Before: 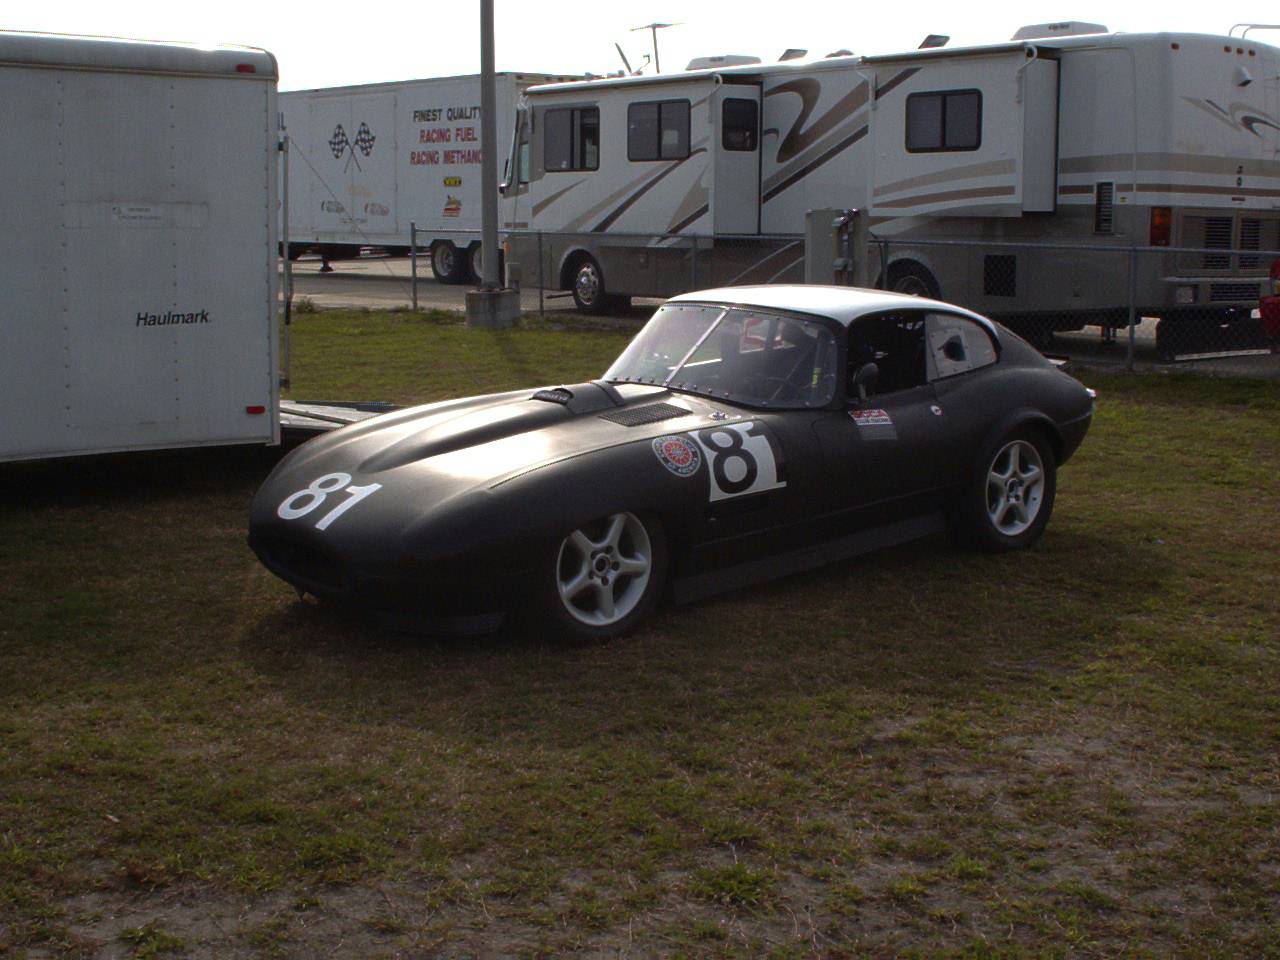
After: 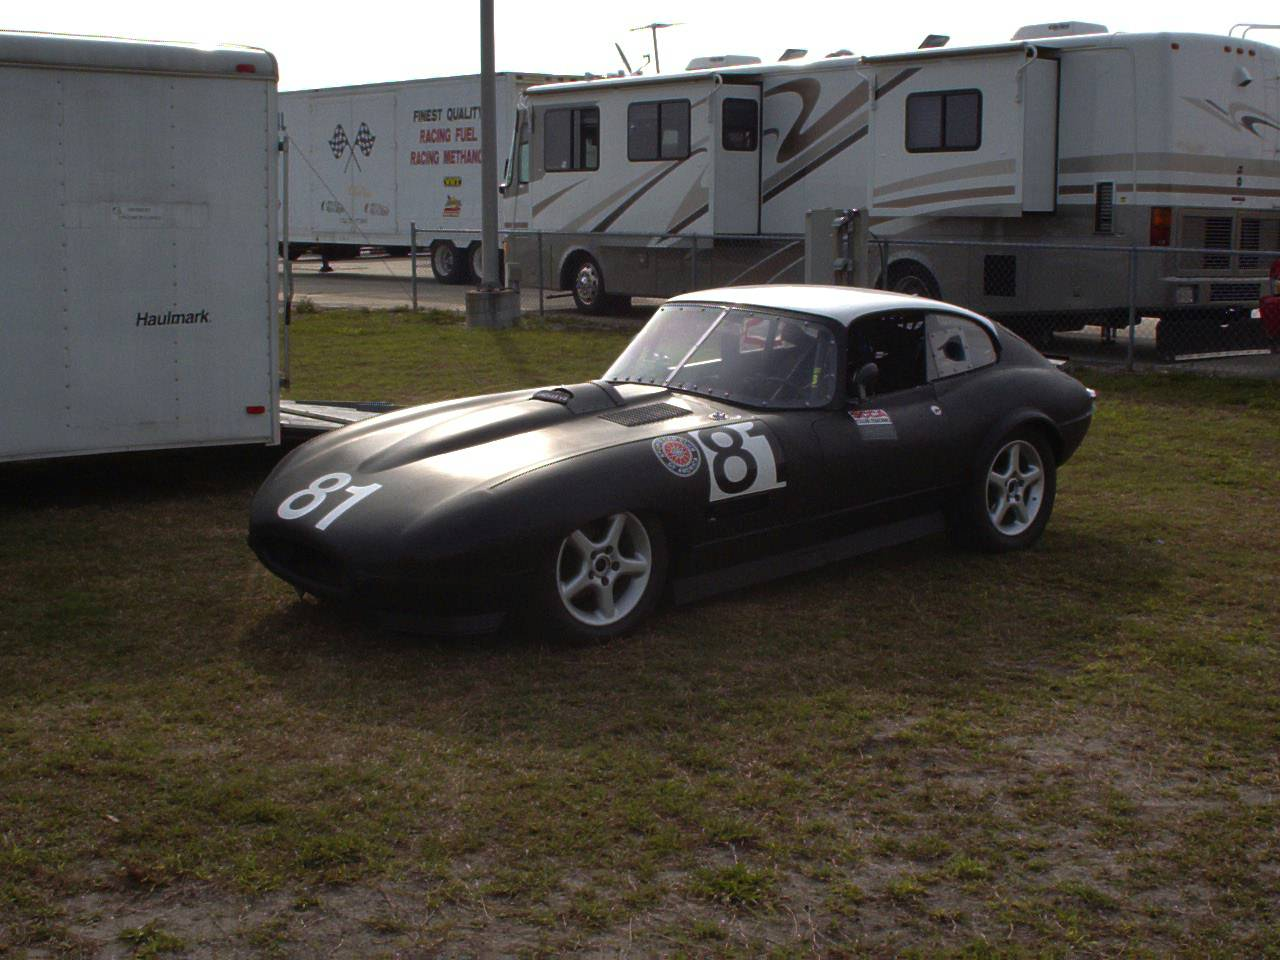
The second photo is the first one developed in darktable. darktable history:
shadows and highlights: radius 336.68, shadows 28.81, soften with gaussian
